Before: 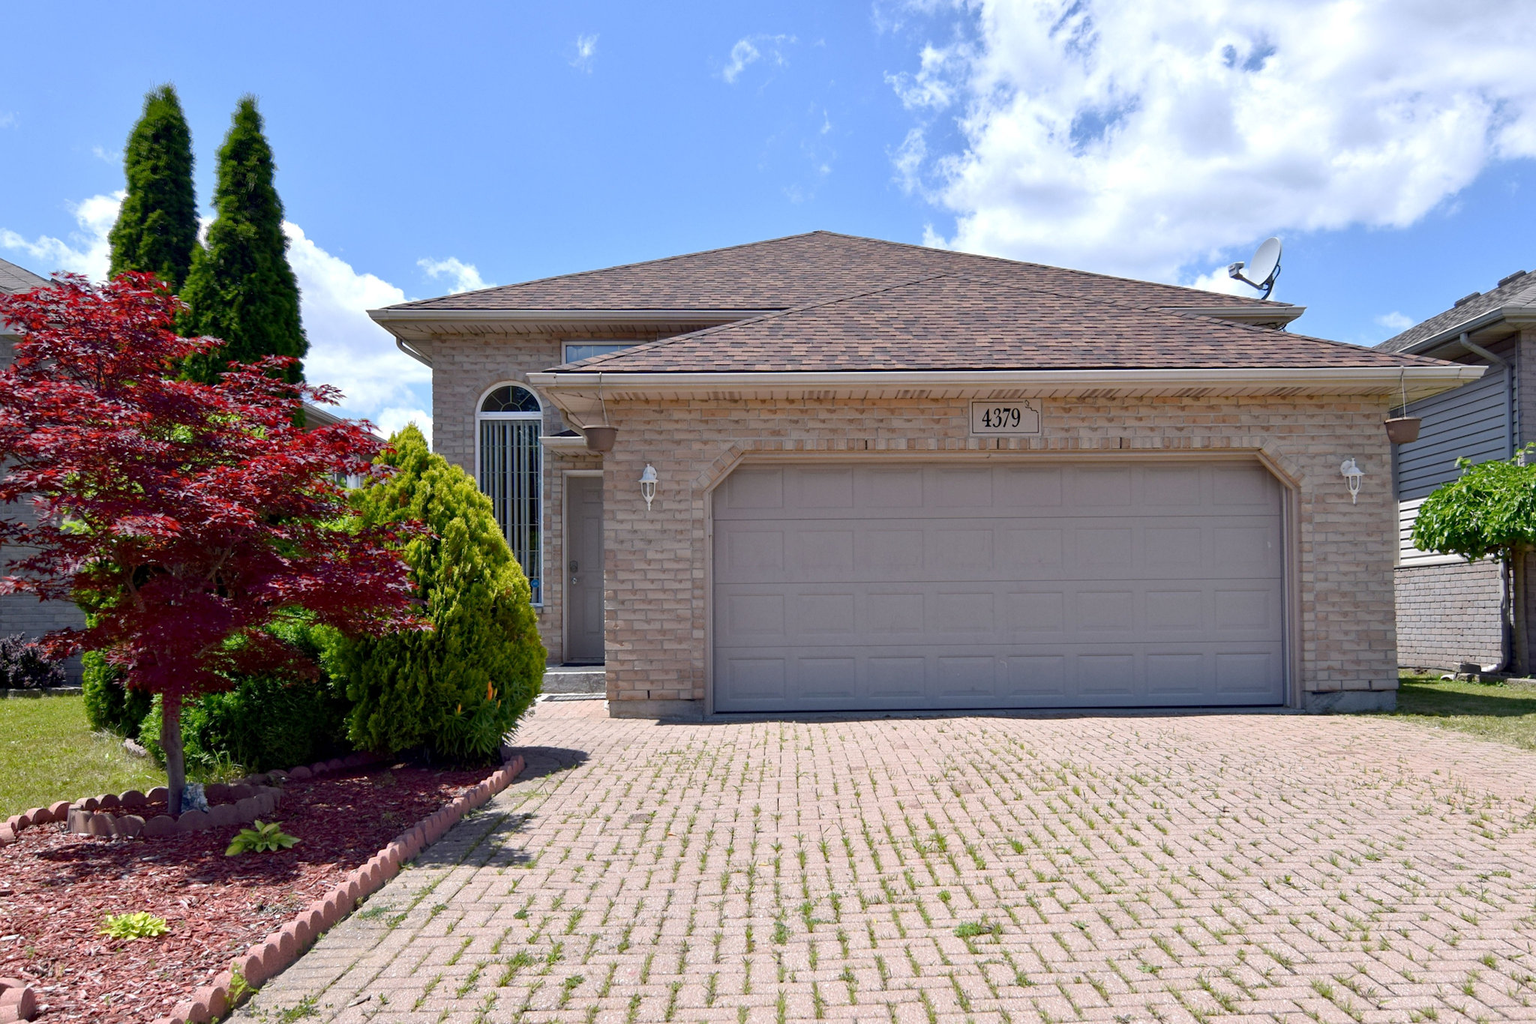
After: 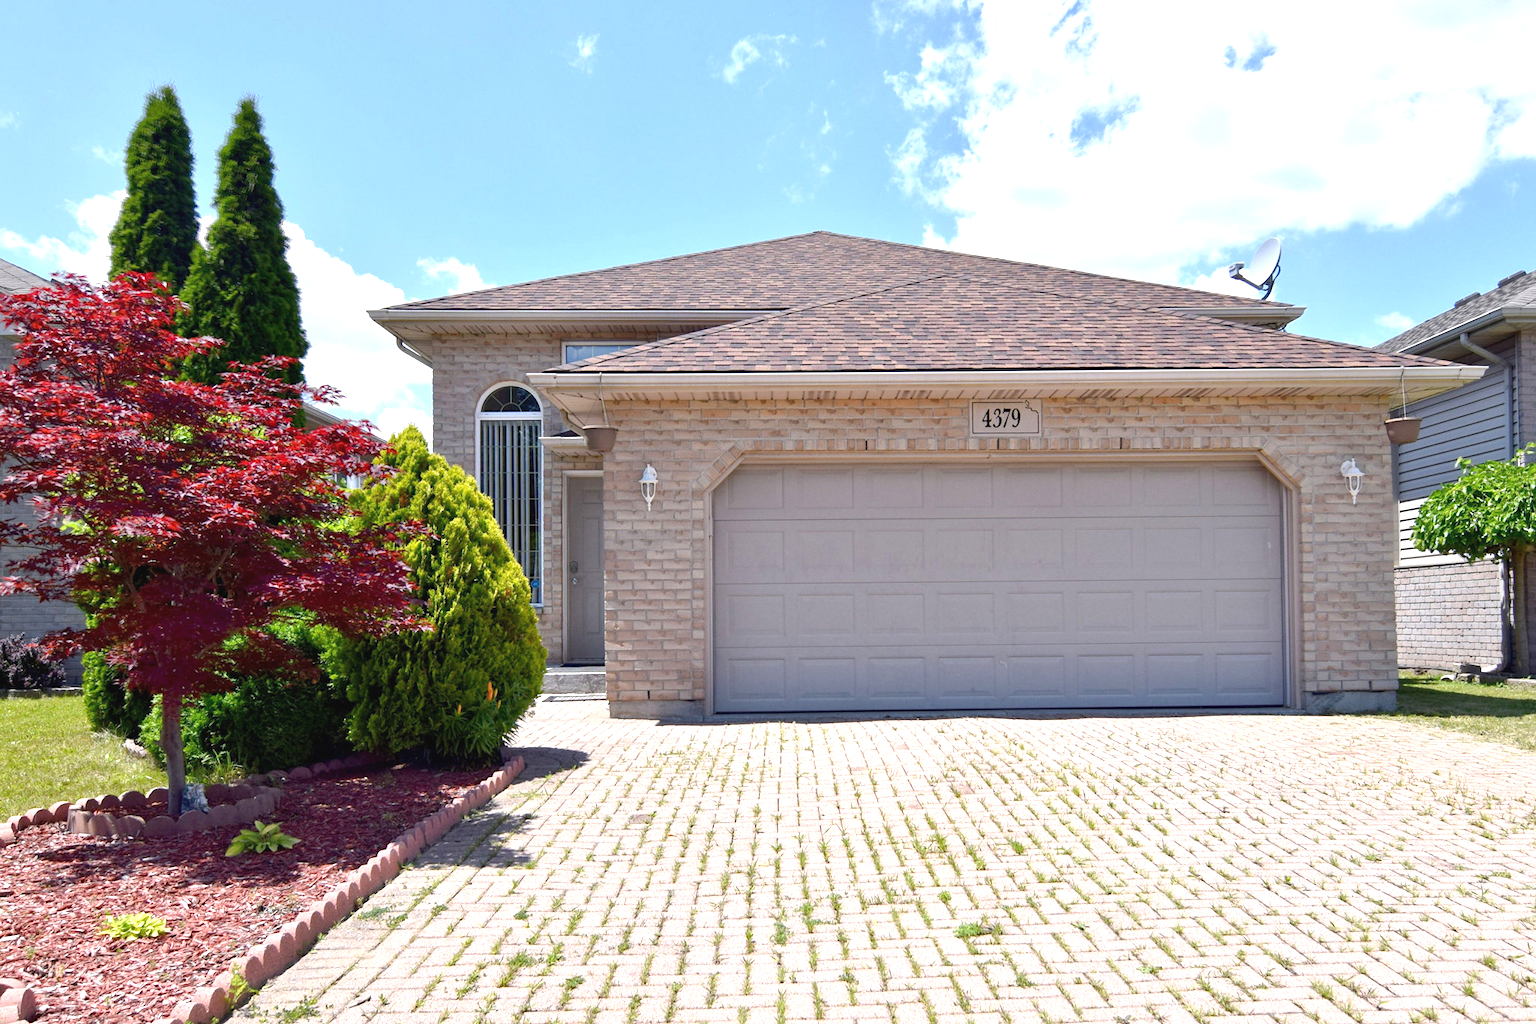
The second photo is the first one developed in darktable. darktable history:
exposure: black level correction -0.002, exposure 0.709 EV, compensate highlight preservation false
